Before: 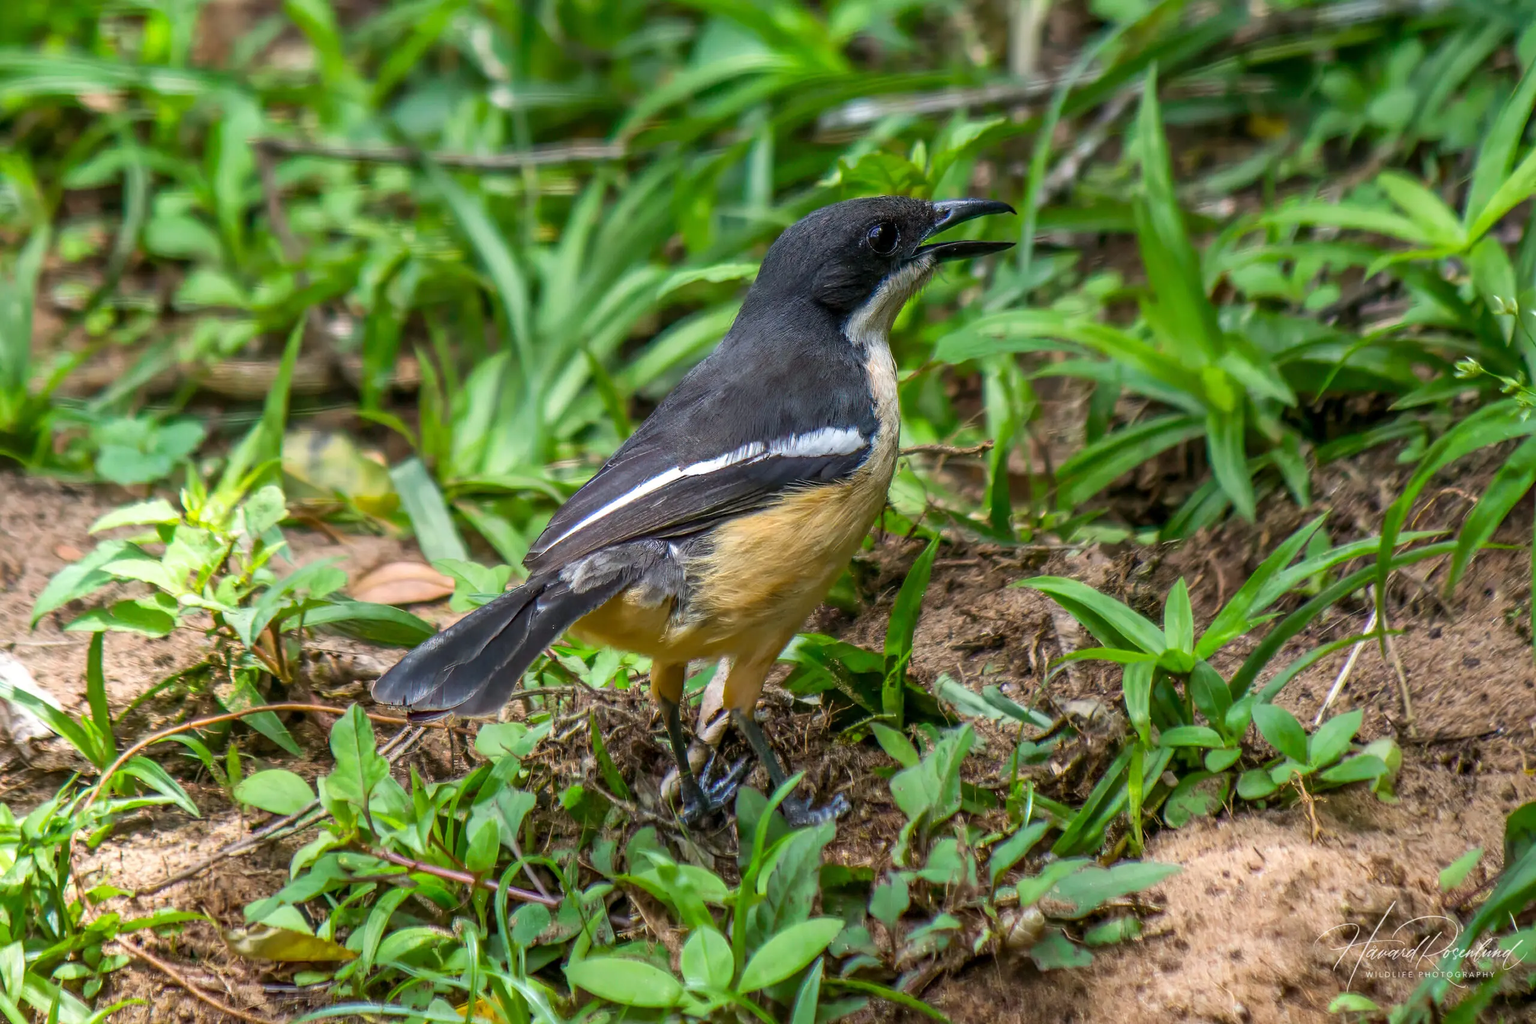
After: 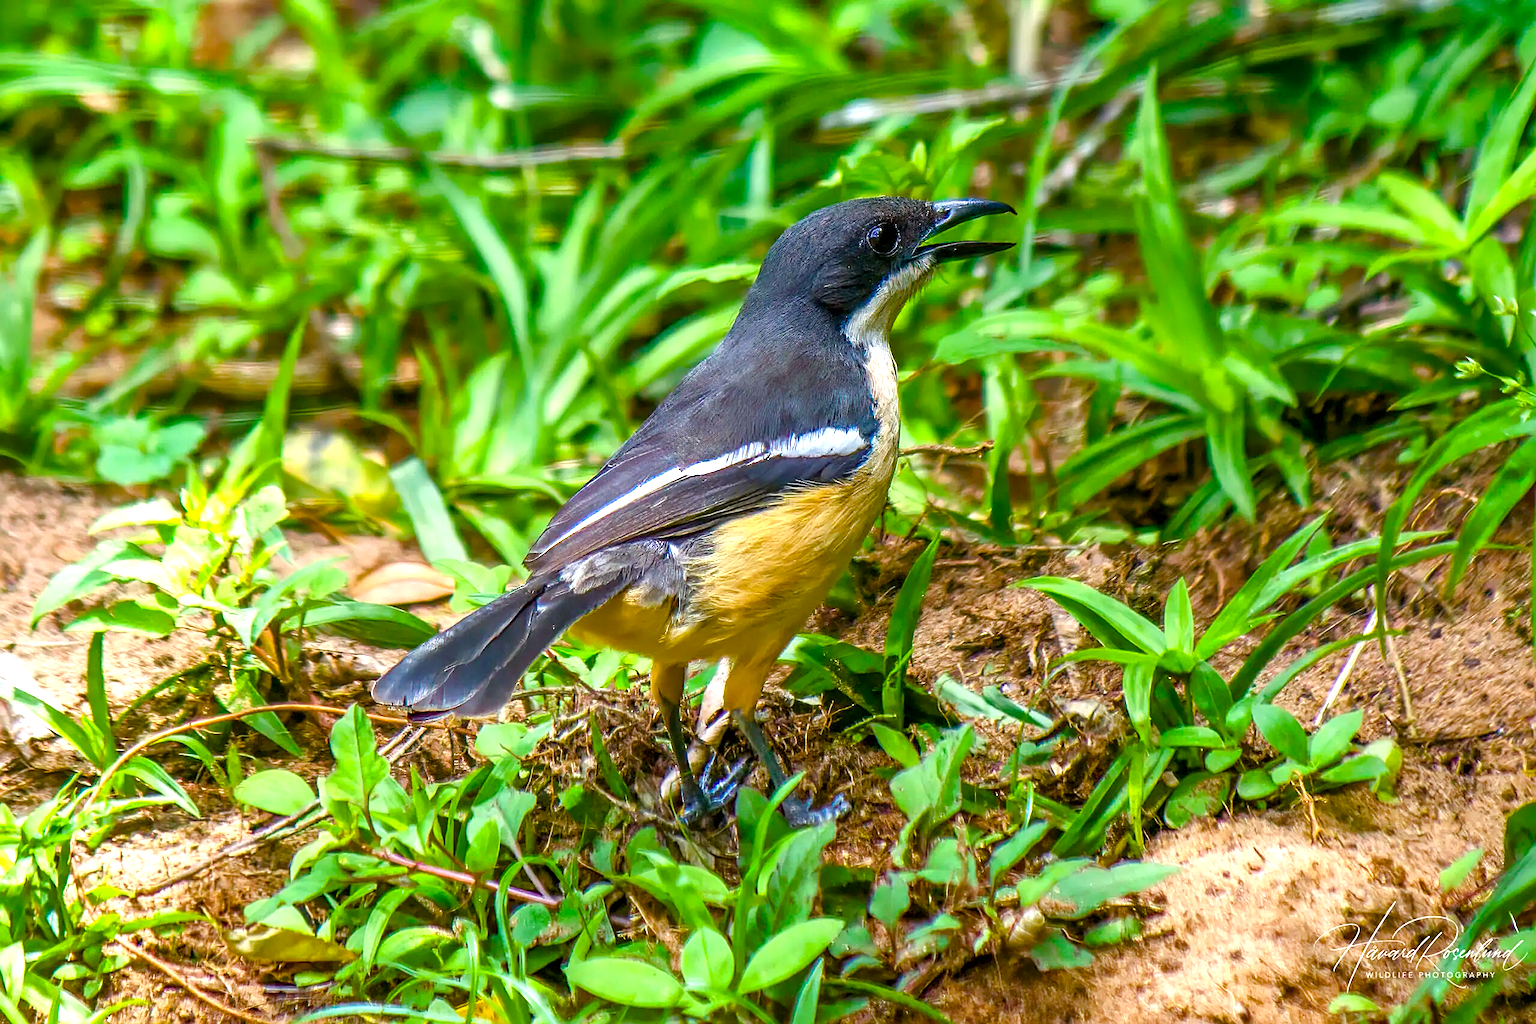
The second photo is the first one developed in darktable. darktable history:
color balance rgb: perceptual saturation grading › global saturation 55.347%, perceptual saturation grading › highlights -50.48%, perceptual saturation grading › mid-tones 39.951%, perceptual saturation grading › shadows 30.496%, global vibrance 30.95%
exposure: exposure 0.739 EV, compensate highlight preservation false
sharpen: on, module defaults
